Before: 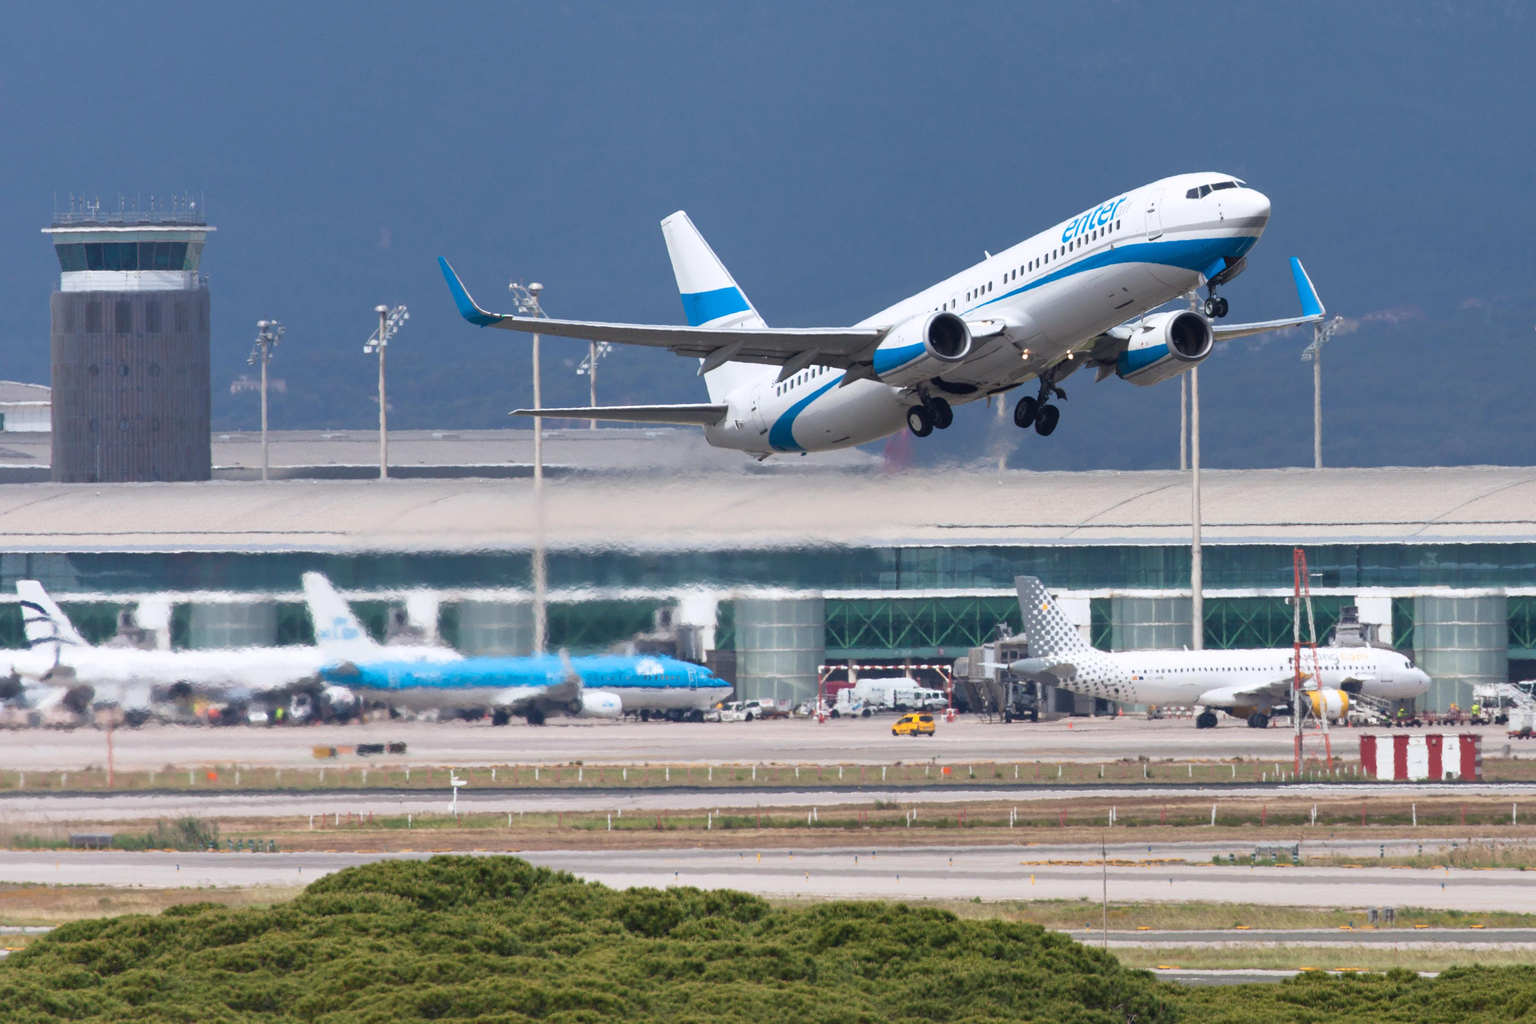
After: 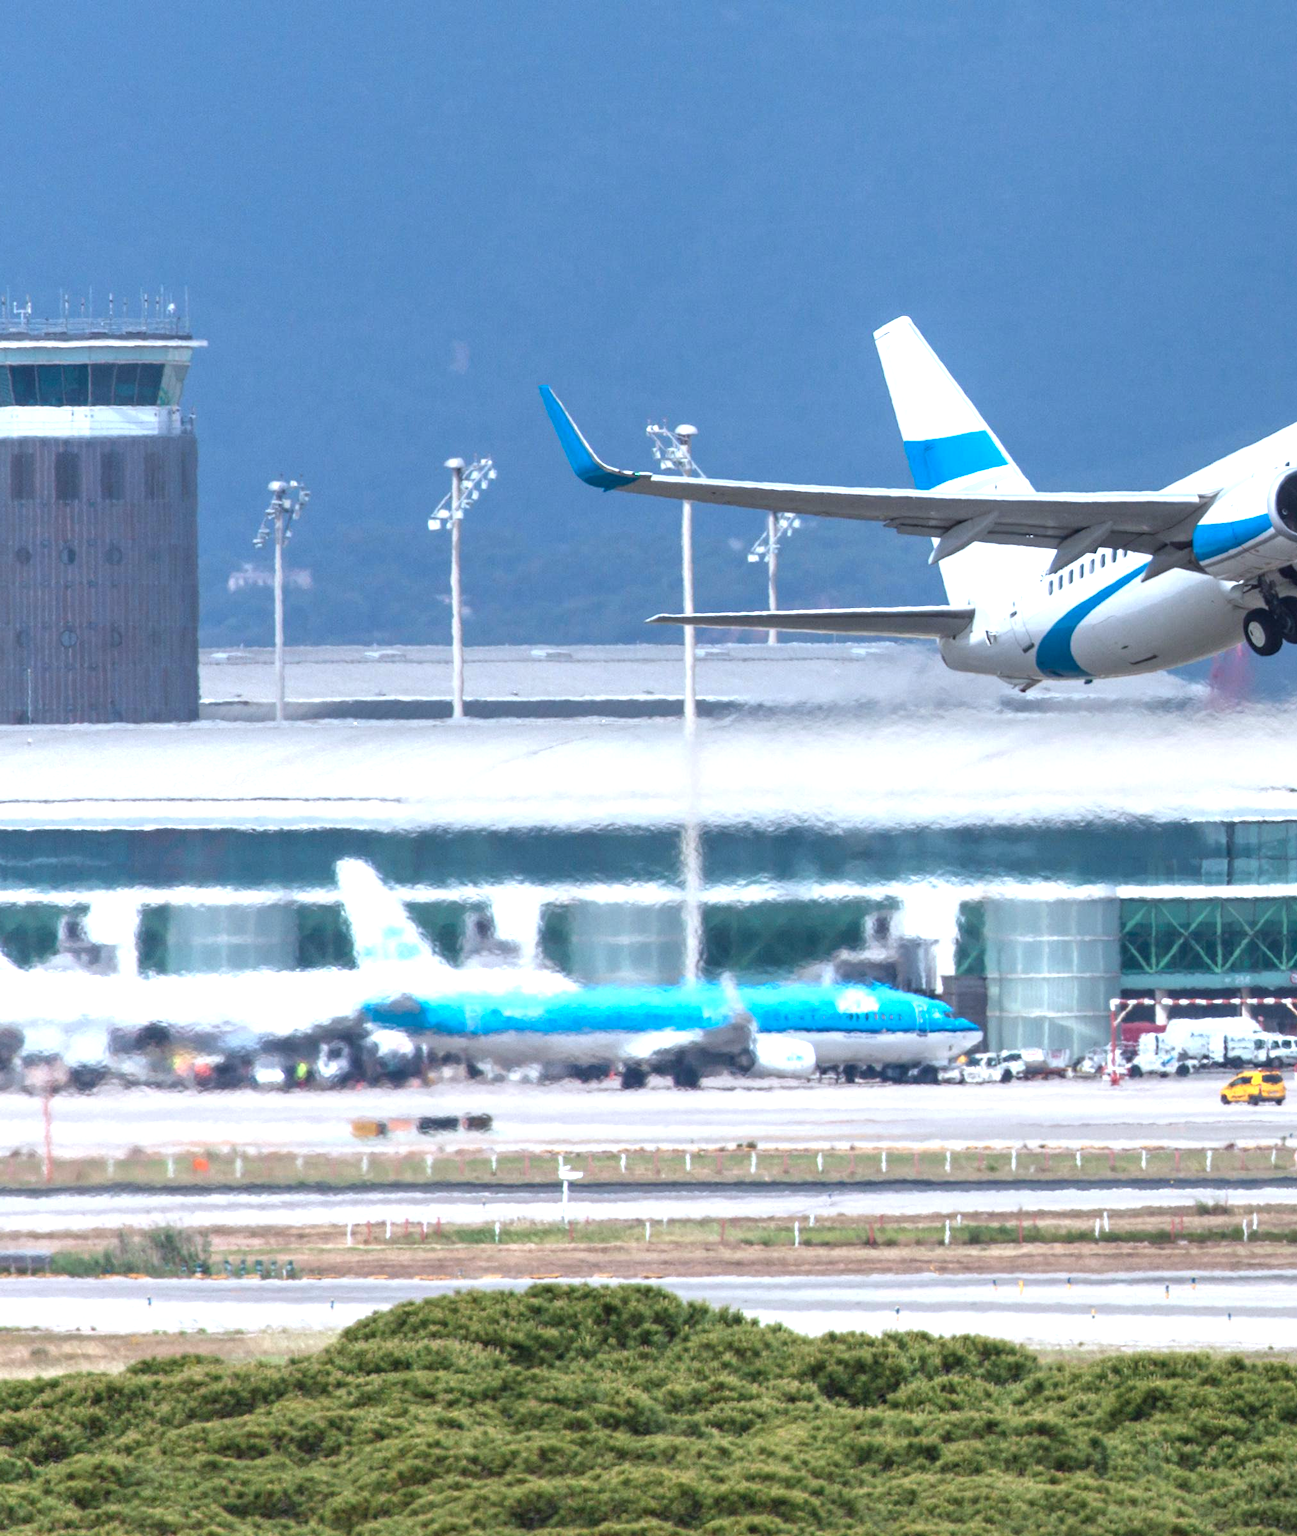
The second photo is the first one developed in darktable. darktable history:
local contrast: on, module defaults
crop: left 5.114%, right 38.589%
exposure: black level correction 0, exposure 0.7 EV, compensate exposure bias true, compensate highlight preservation false
color correction: highlights a* -4.18, highlights b* -10.81
